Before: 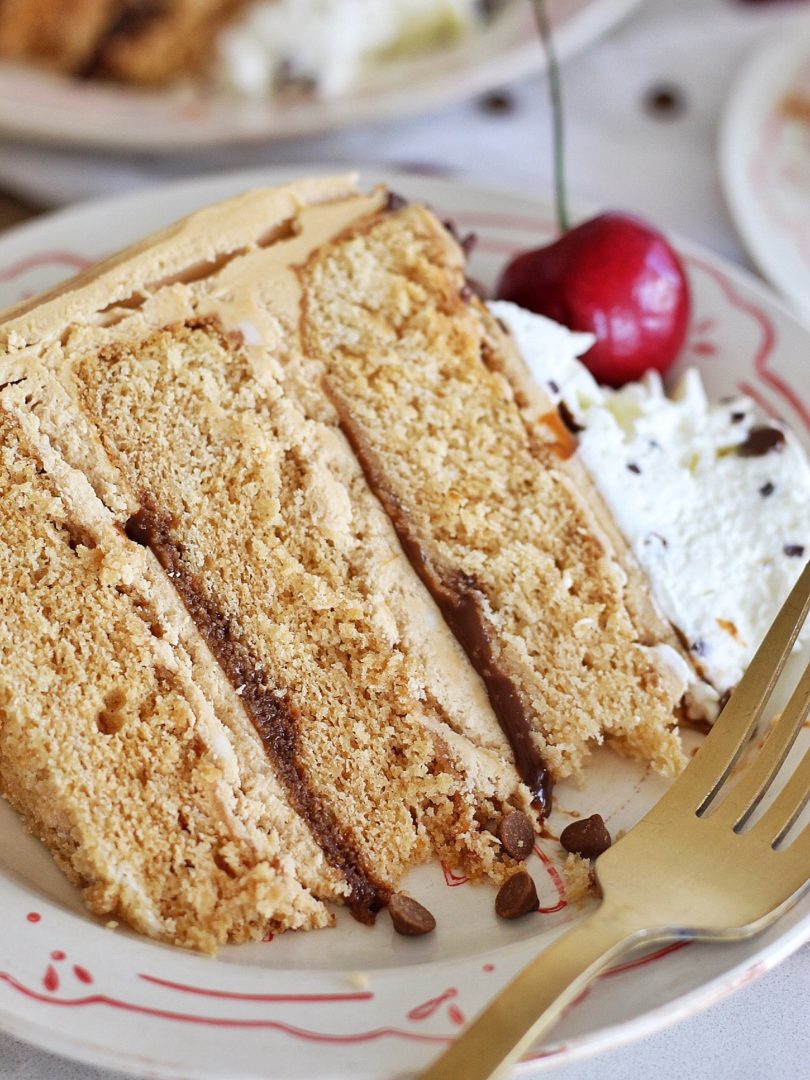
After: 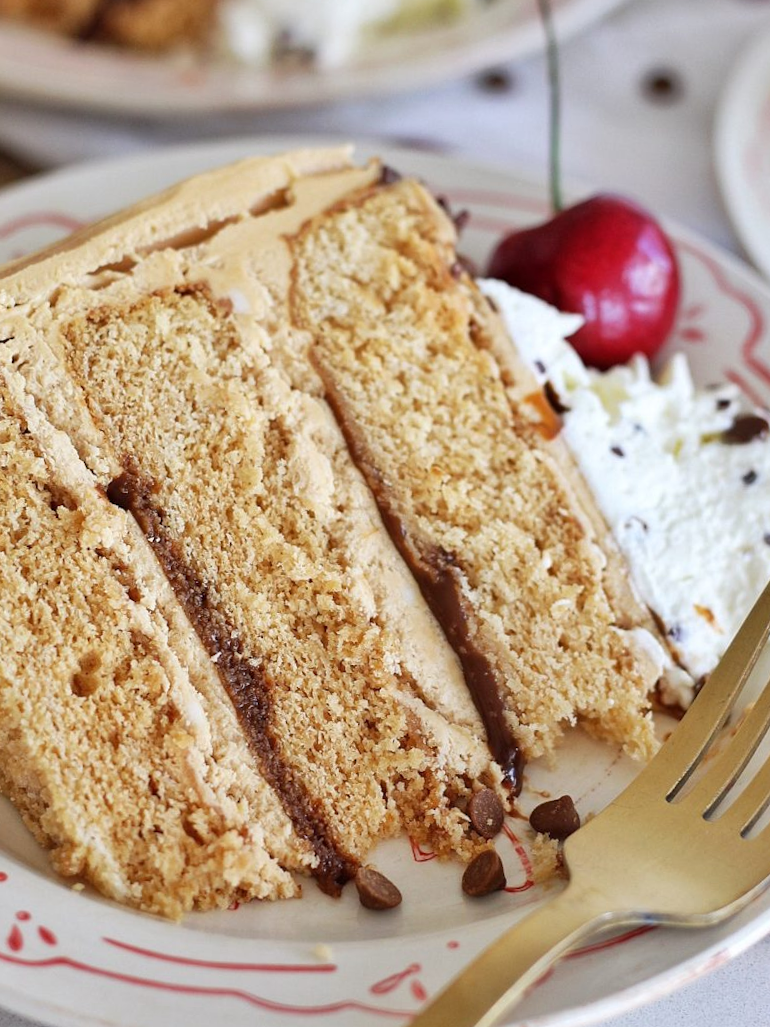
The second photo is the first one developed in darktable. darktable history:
crop and rotate: angle -2.22°
